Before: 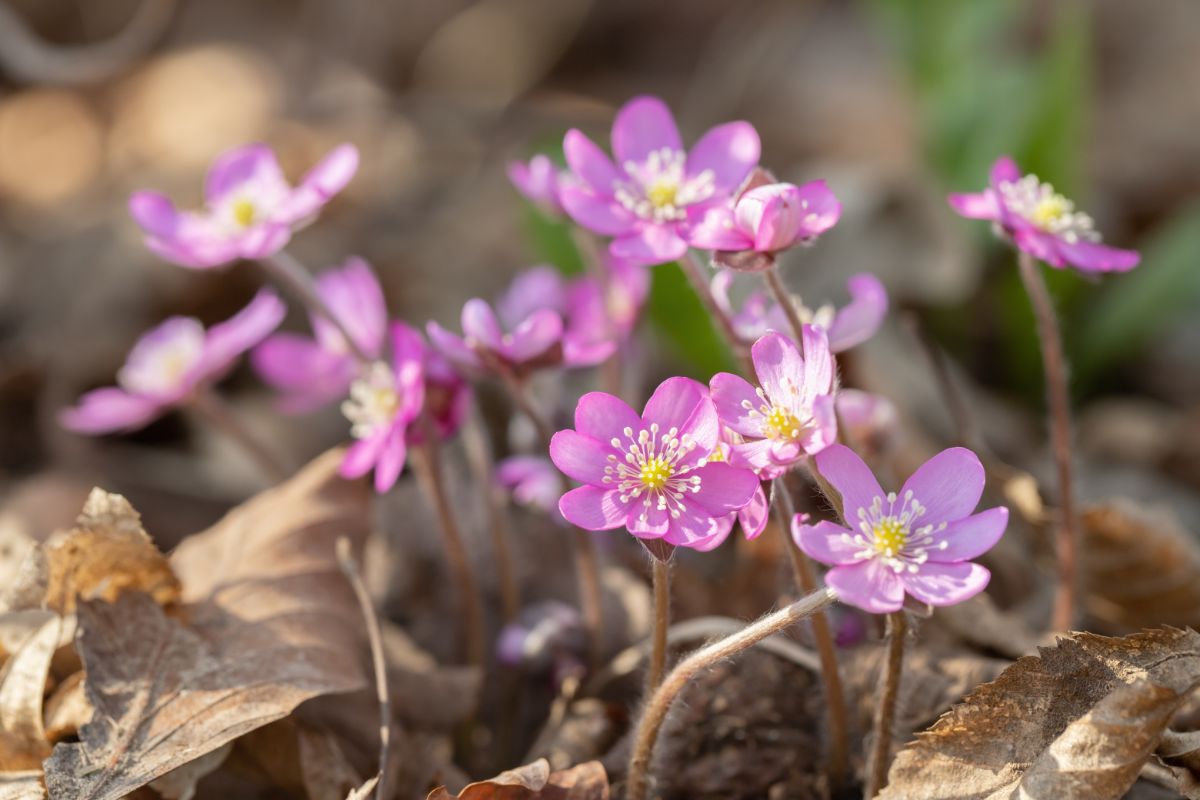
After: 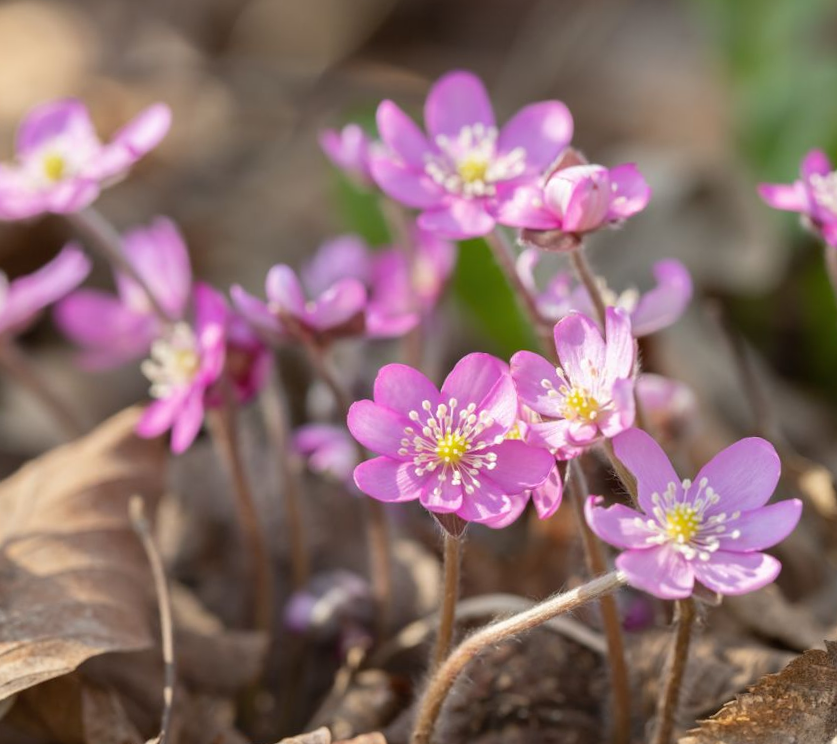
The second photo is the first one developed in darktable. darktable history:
crop and rotate: angle -2.9°, left 14.192%, top 0.036%, right 10.806%, bottom 0.02%
